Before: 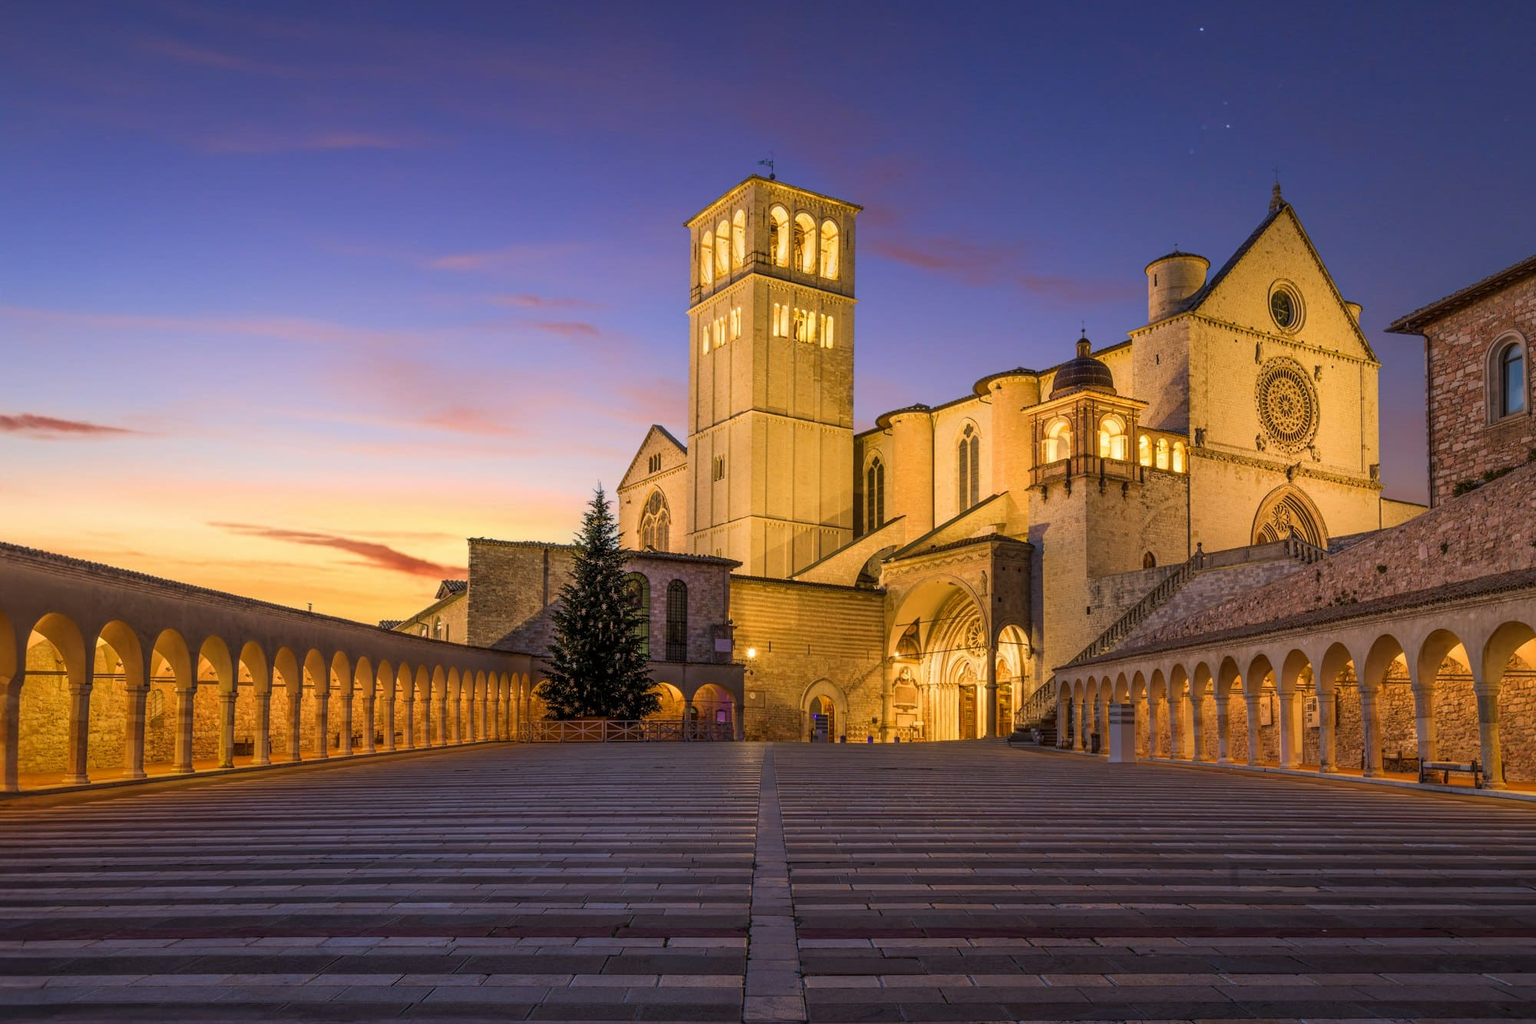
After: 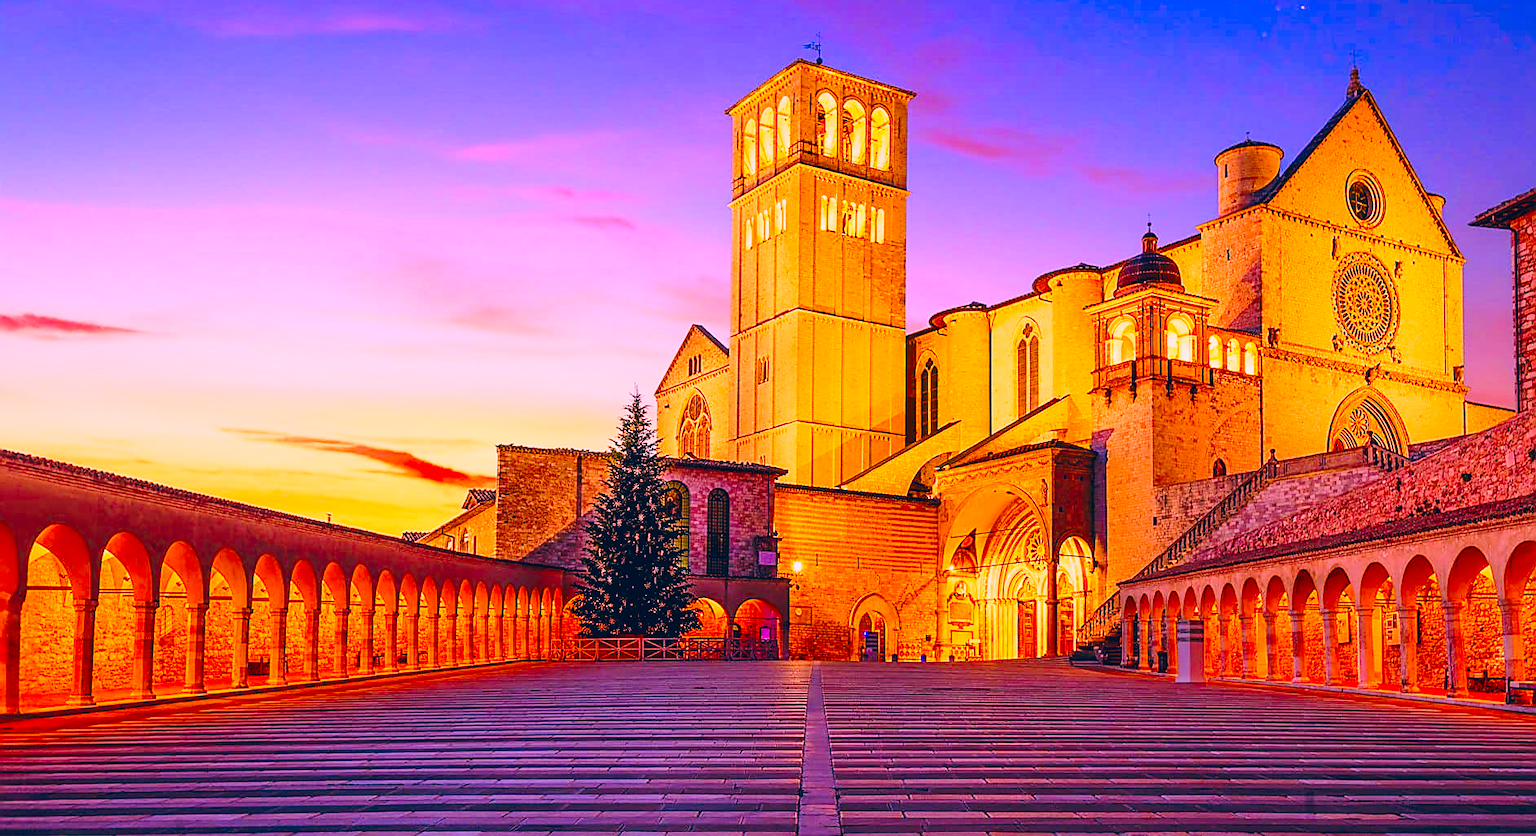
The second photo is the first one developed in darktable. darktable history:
local contrast: mode bilateral grid, contrast 100, coarseness 100, detail 108%, midtone range 0.2
sharpen: radius 1.4, amount 1.25, threshold 0.7
color correction: highlights a* 17.03, highlights b* 0.205, shadows a* -15.38, shadows b* -14.56, saturation 1.5
base curve: curves: ch0 [(0, 0) (0.028, 0.03) (0.121, 0.232) (0.46, 0.748) (0.859, 0.968) (1, 1)], preserve colors none
crop and rotate: angle 0.03°, top 11.643%, right 5.651%, bottom 11.189%
color contrast: green-magenta contrast 1.2, blue-yellow contrast 1.2
color balance: mode lift, gamma, gain (sRGB), lift [0.97, 1, 1, 1], gamma [1.03, 1, 1, 1]
rgb levels: mode RGB, independent channels, levels [[0, 0.474, 1], [0, 0.5, 1], [0, 0.5, 1]]
